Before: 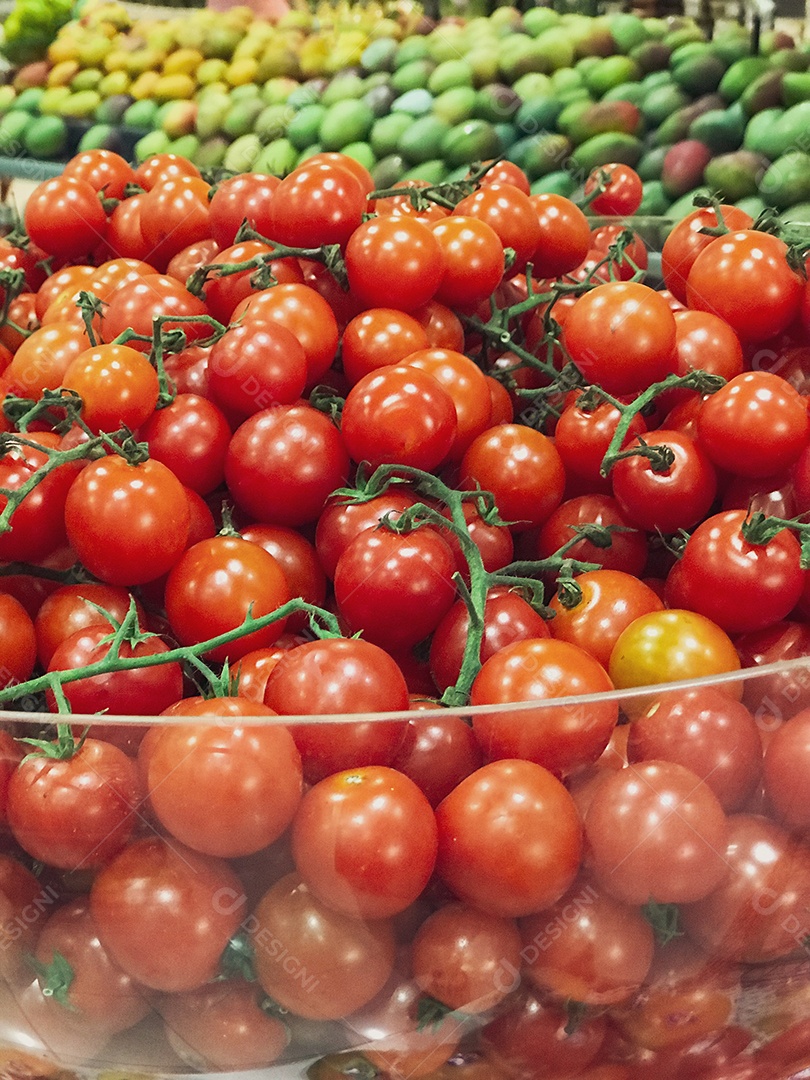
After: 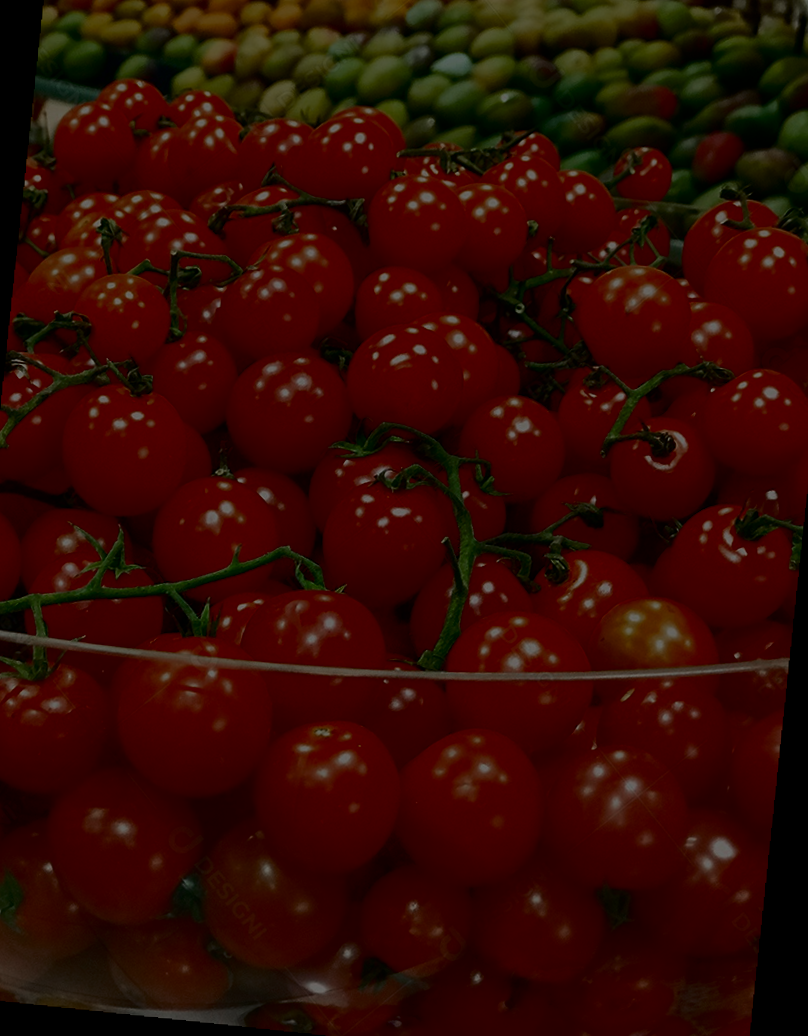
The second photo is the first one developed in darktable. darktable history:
crop and rotate: angle -1.96°, left 3.097%, top 4.154%, right 1.586%, bottom 0.529%
tone equalizer: -8 EV -0.417 EV, -7 EV -0.389 EV, -6 EV -0.333 EV, -5 EV -0.222 EV, -3 EV 0.222 EV, -2 EV 0.333 EV, -1 EV 0.389 EV, +0 EV 0.417 EV, edges refinement/feathering 500, mask exposure compensation -1.57 EV, preserve details no
rotate and perspective: rotation 4.1°, automatic cropping off
exposure: exposure -2.002 EV, compensate highlight preservation false
color zones: curves: ch0 [(0, 0.299) (0.25, 0.383) (0.456, 0.352) (0.736, 0.571)]; ch1 [(0, 0.63) (0.151, 0.568) (0.254, 0.416) (0.47, 0.558) (0.732, 0.37) (0.909, 0.492)]; ch2 [(0.004, 0.604) (0.158, 0.443) (0.257, 0.403) (0.761, 0.468)]
contrast brightness saturation: contrast 0.19, brightness -0.24, saturation 0.11
